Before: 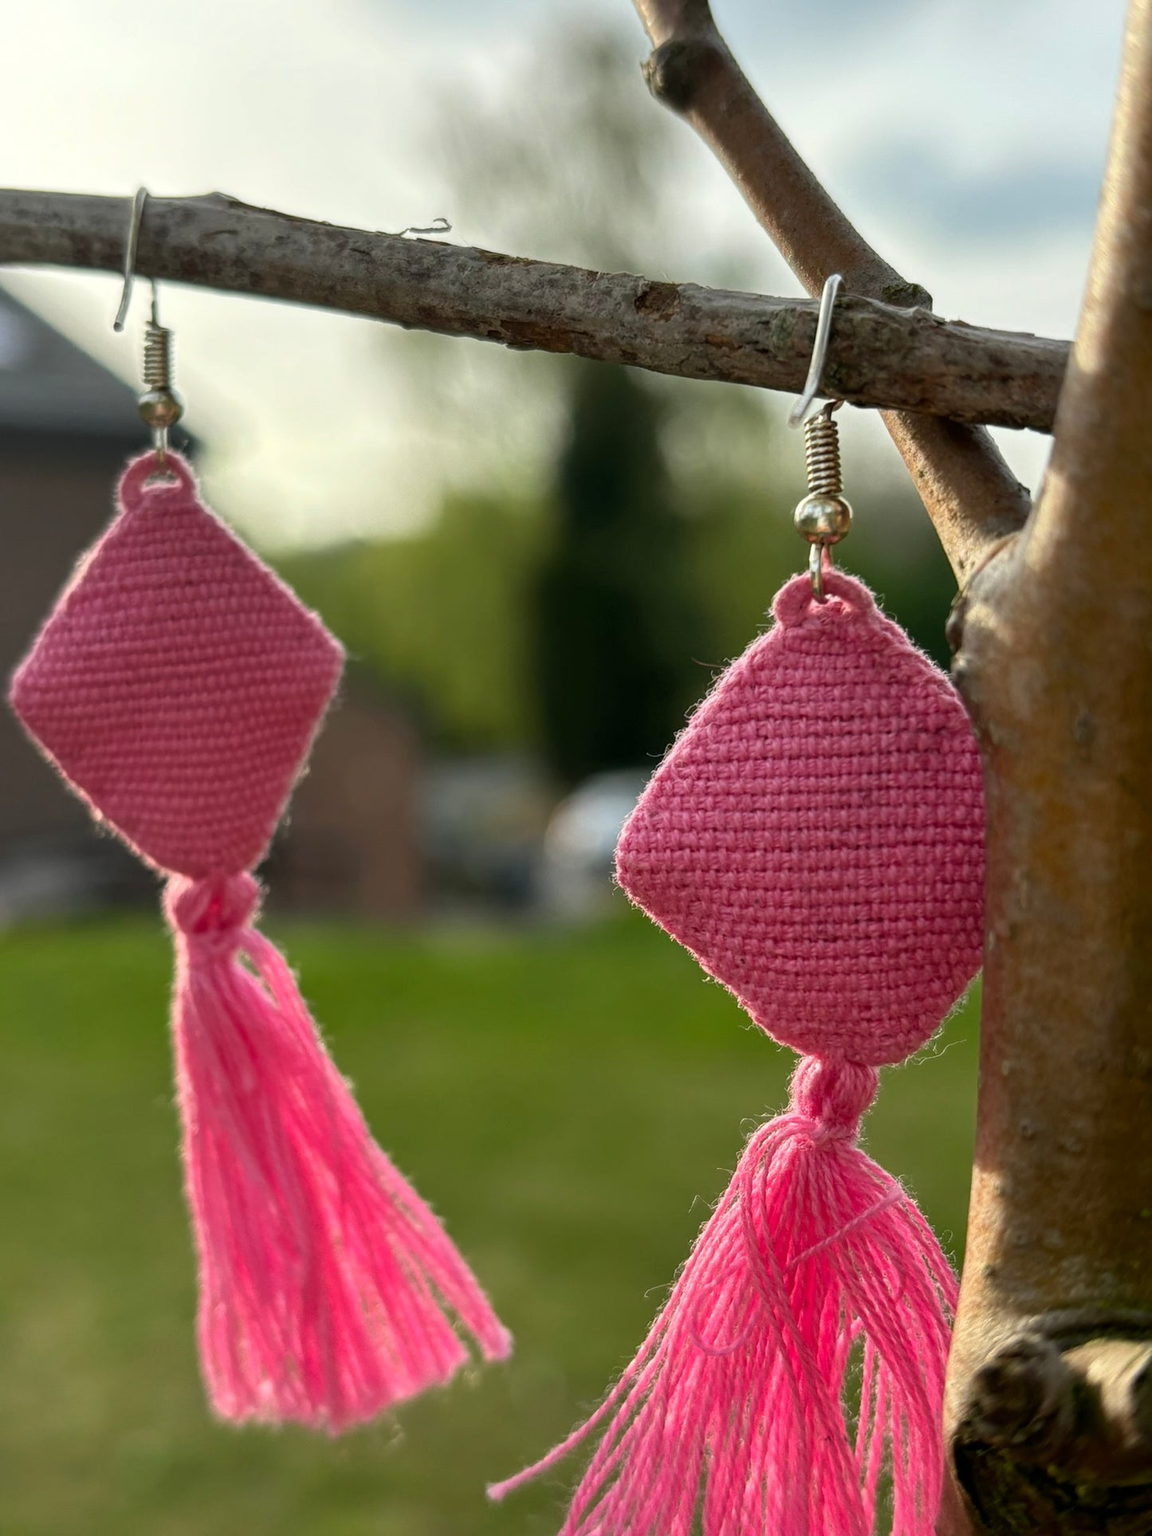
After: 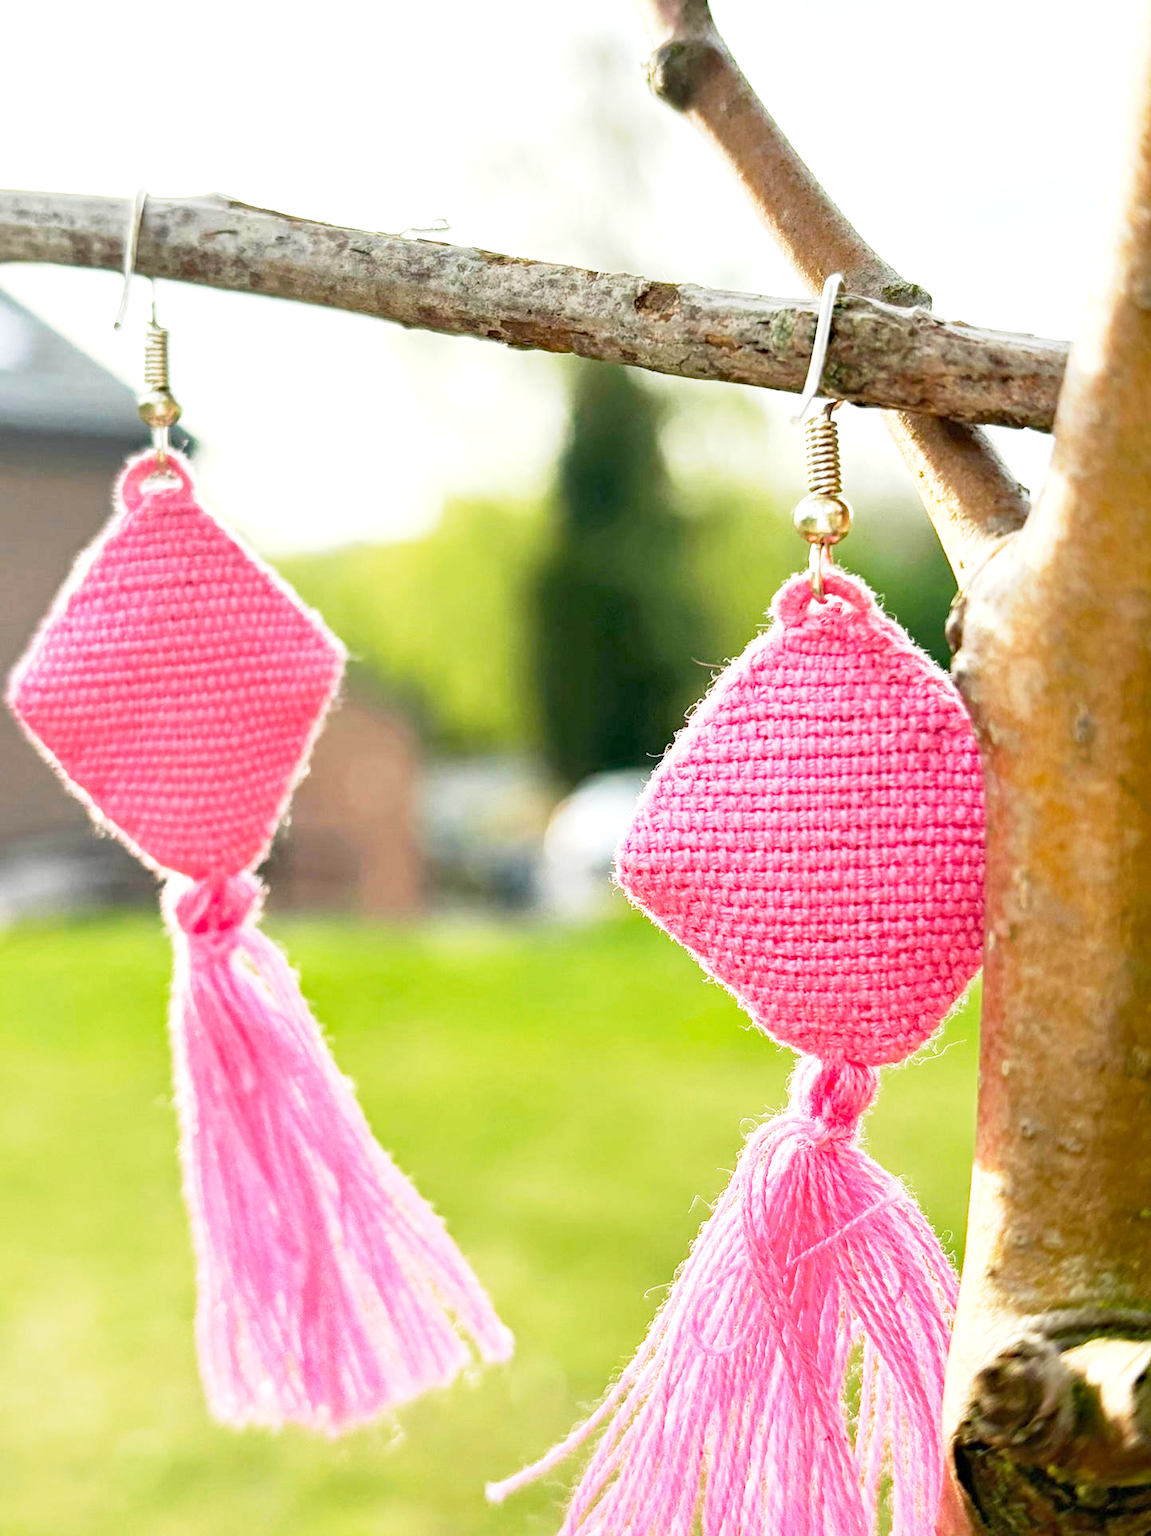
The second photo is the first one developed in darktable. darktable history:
exposure: exposure 2.04 EV, compensate highlight preservation false
base curve: curves: ch0 [(0, 0) (0.088, 0.125) (0.176, 0.251) (0.354, 0.501) (0.613, 0.749) (1, 0.877)], preserve colors none
haze removal: compatibility mode true, adaptive false
